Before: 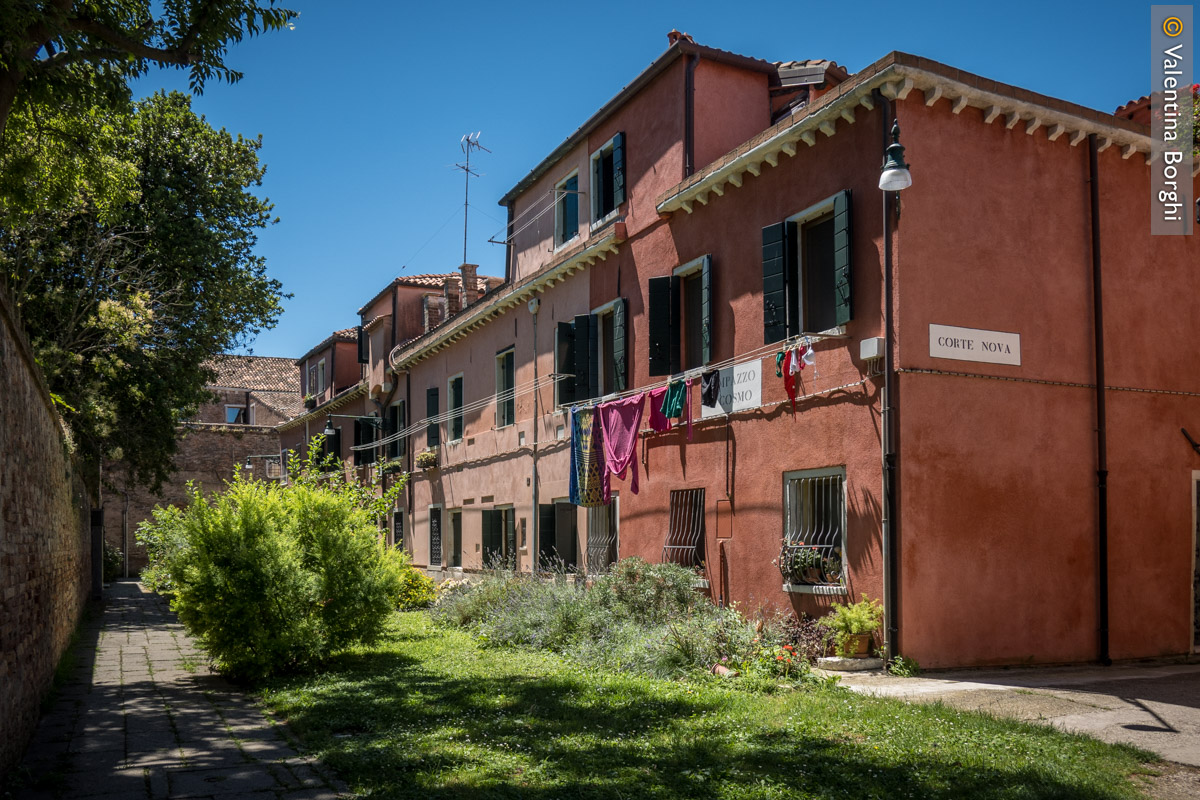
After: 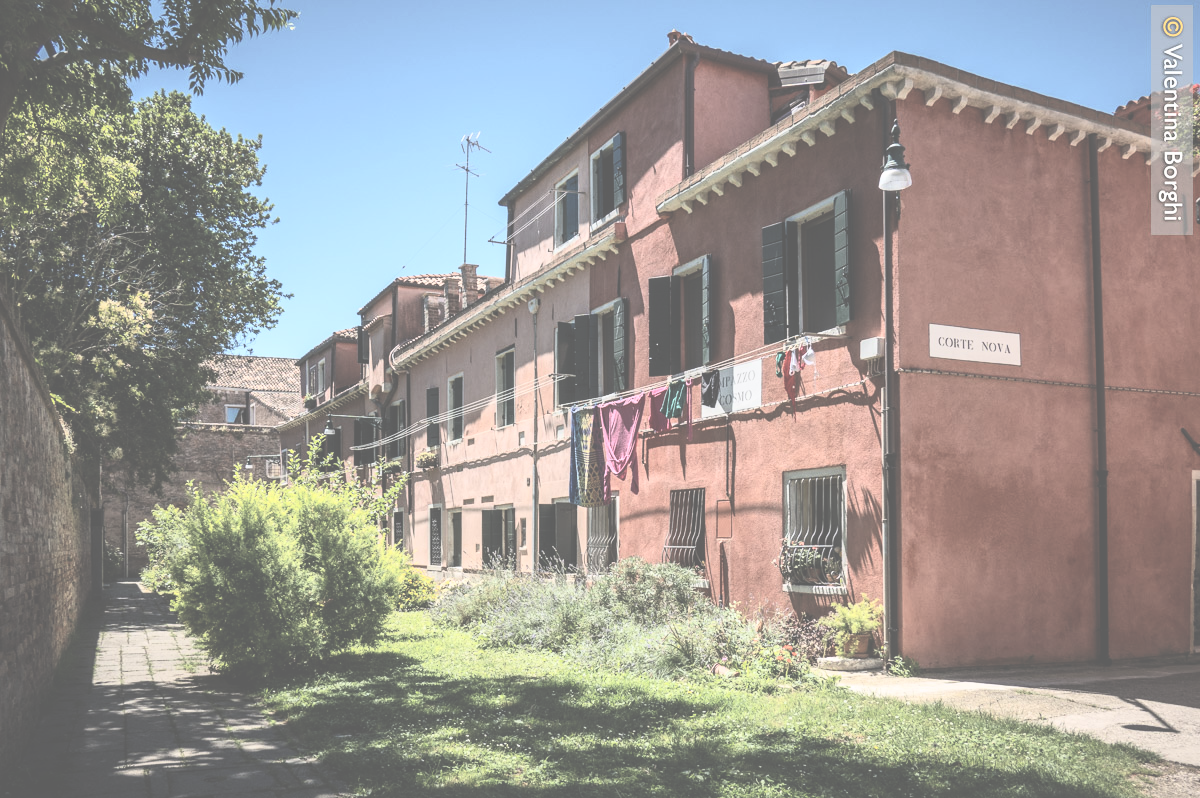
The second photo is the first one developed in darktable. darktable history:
crop: top 0.05%, bottom 0.098%
contrast brightness saturation: contrast 0.43, brightness 0.56, saturation -0.19
exposure: black level correction -0.062, exposure -0.05 EV, compensate highlight preservation false
